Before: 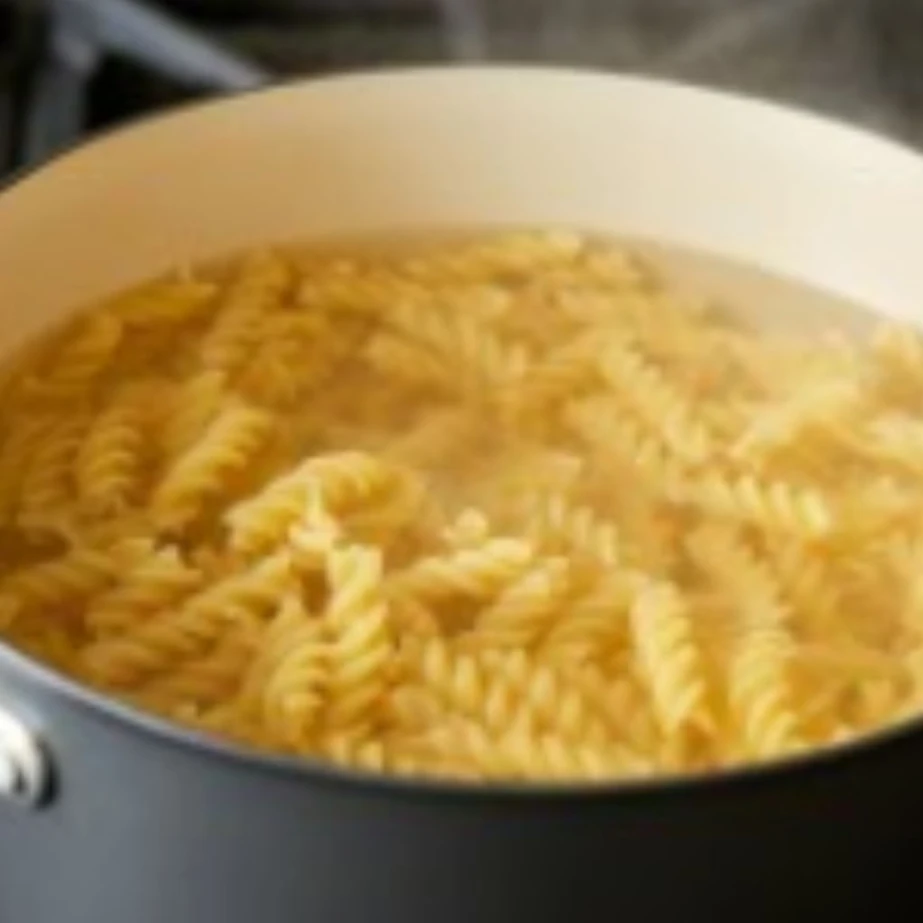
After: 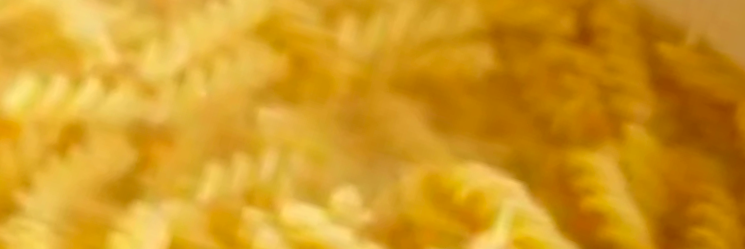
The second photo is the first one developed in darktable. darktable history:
crop and rotate: angle 16.12°, top 30.835%, bottom 35.653%
color zones: curves: ch0 [(0, 0.613) (0.01, 0.613) (0.245, 0.448) (0.498, 0.529) (0.642, 0.665) (0.879, 0.777) (0.99, 0.613)]; ch1 [(0, 0) (0.143, 0) (0.286, 0) (0.429, 0) (0.571, 0) (0.714, 0) (0.857, 0)], mix -121.96%
